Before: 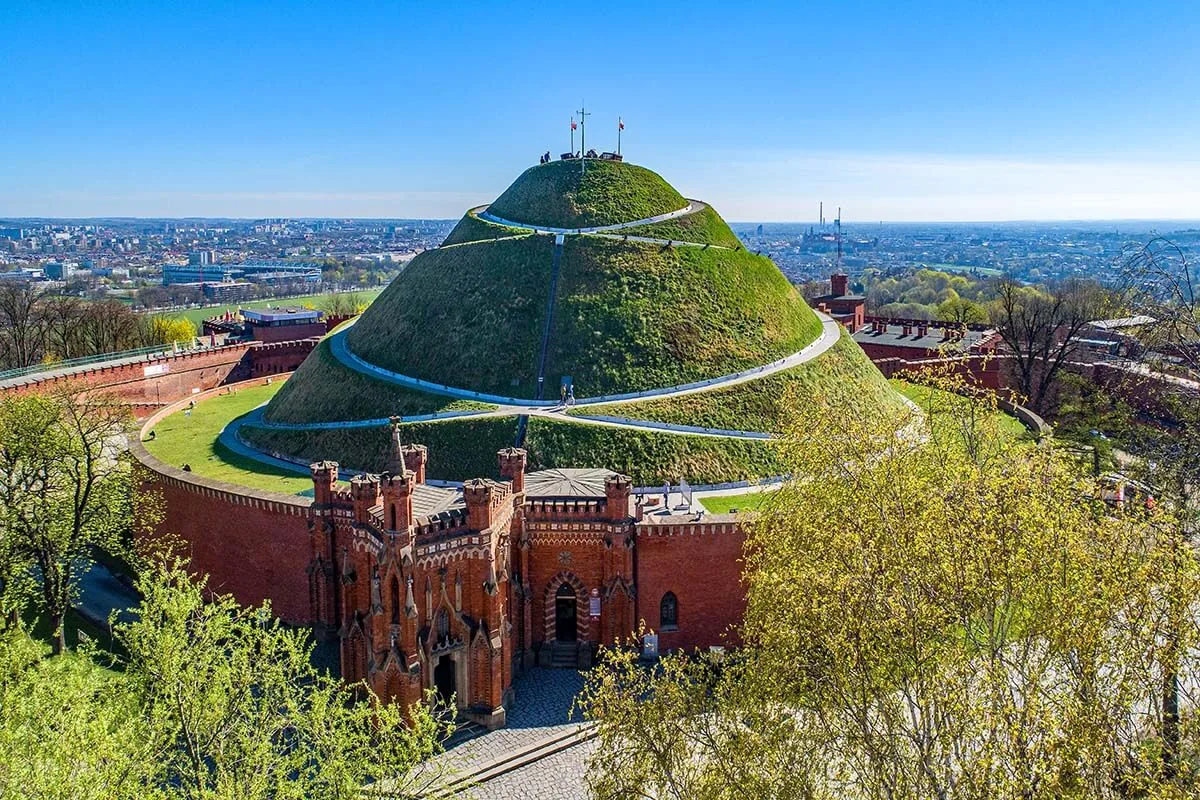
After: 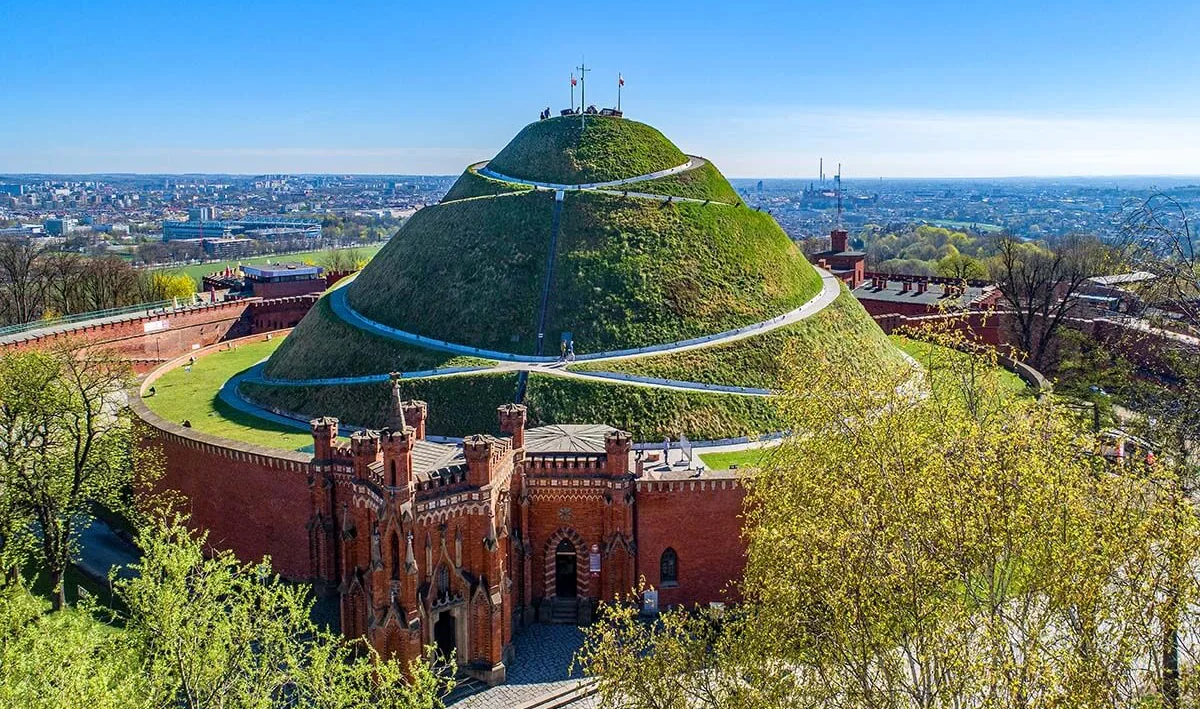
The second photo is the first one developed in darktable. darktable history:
crop and rotate: top 5.505%, bottom 5.784%
